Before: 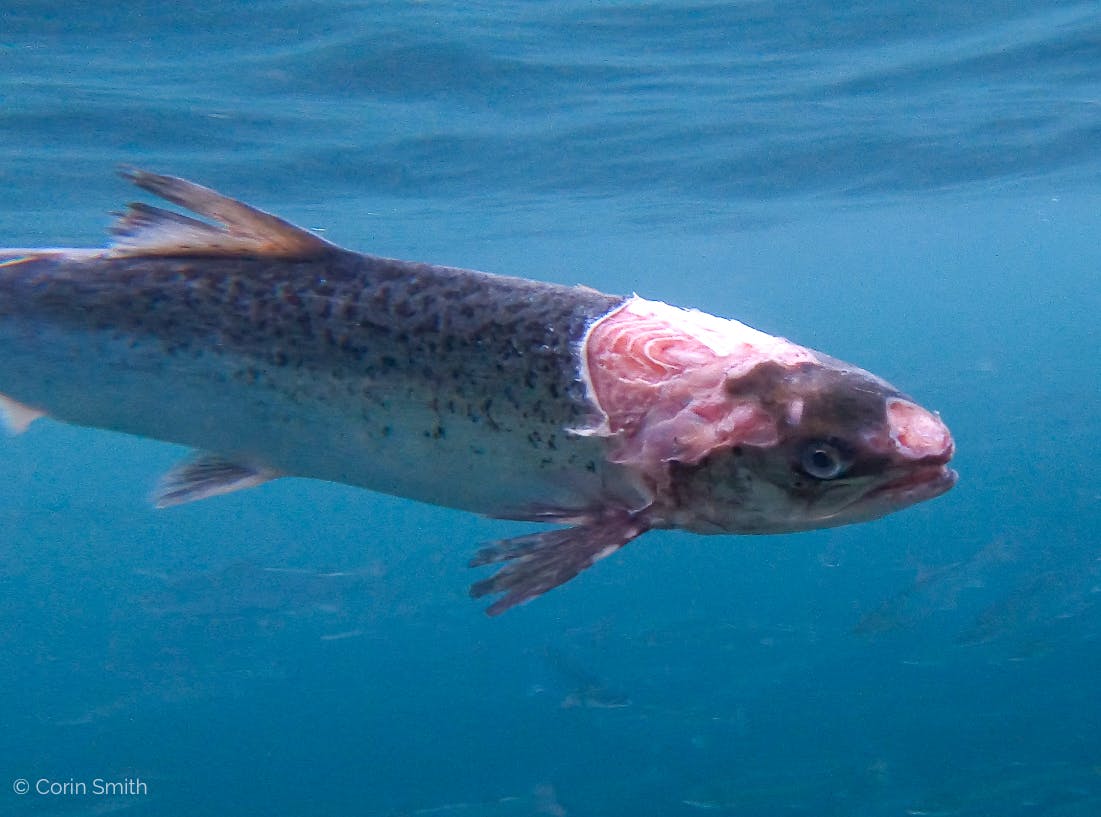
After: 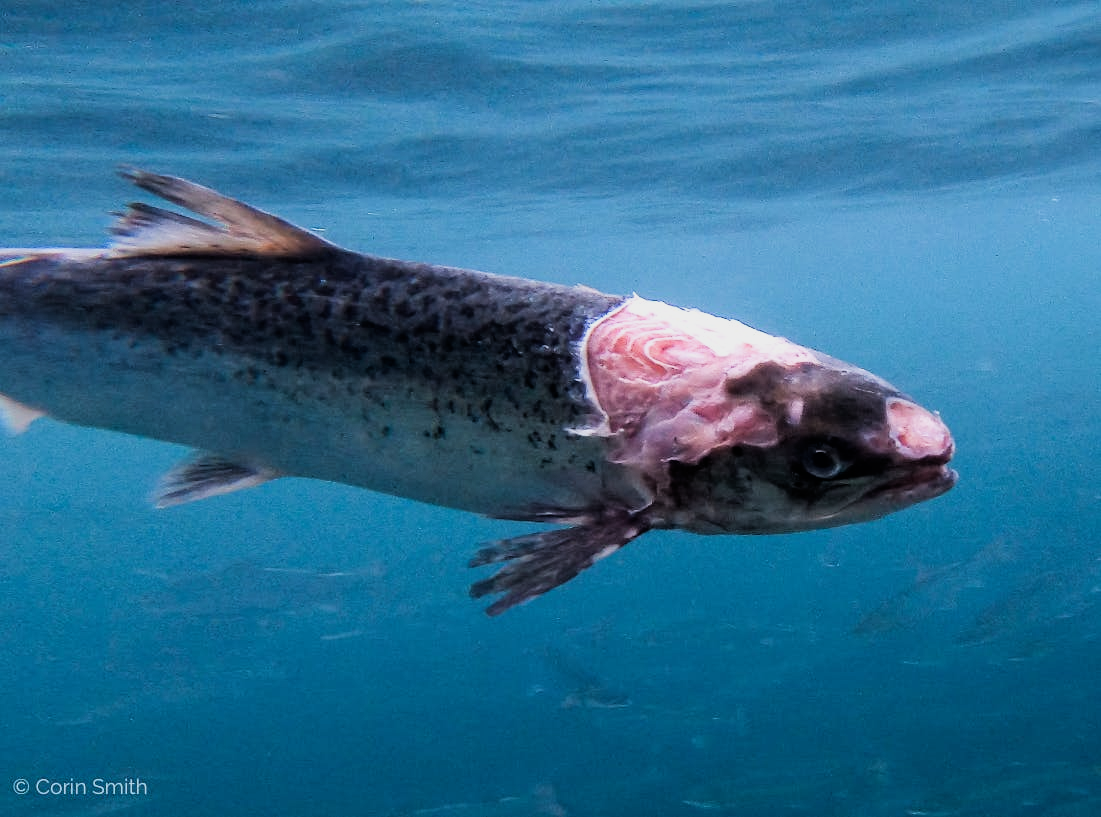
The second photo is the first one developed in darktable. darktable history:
filmic rgb: black relative exposure -5.1 EV, white relative exposure 3.55 EV, threshold 2.95 EV, hardness 3.19, contrast 1.411, highlights saturation mix -49.66%, enable highlight reconstruction true
